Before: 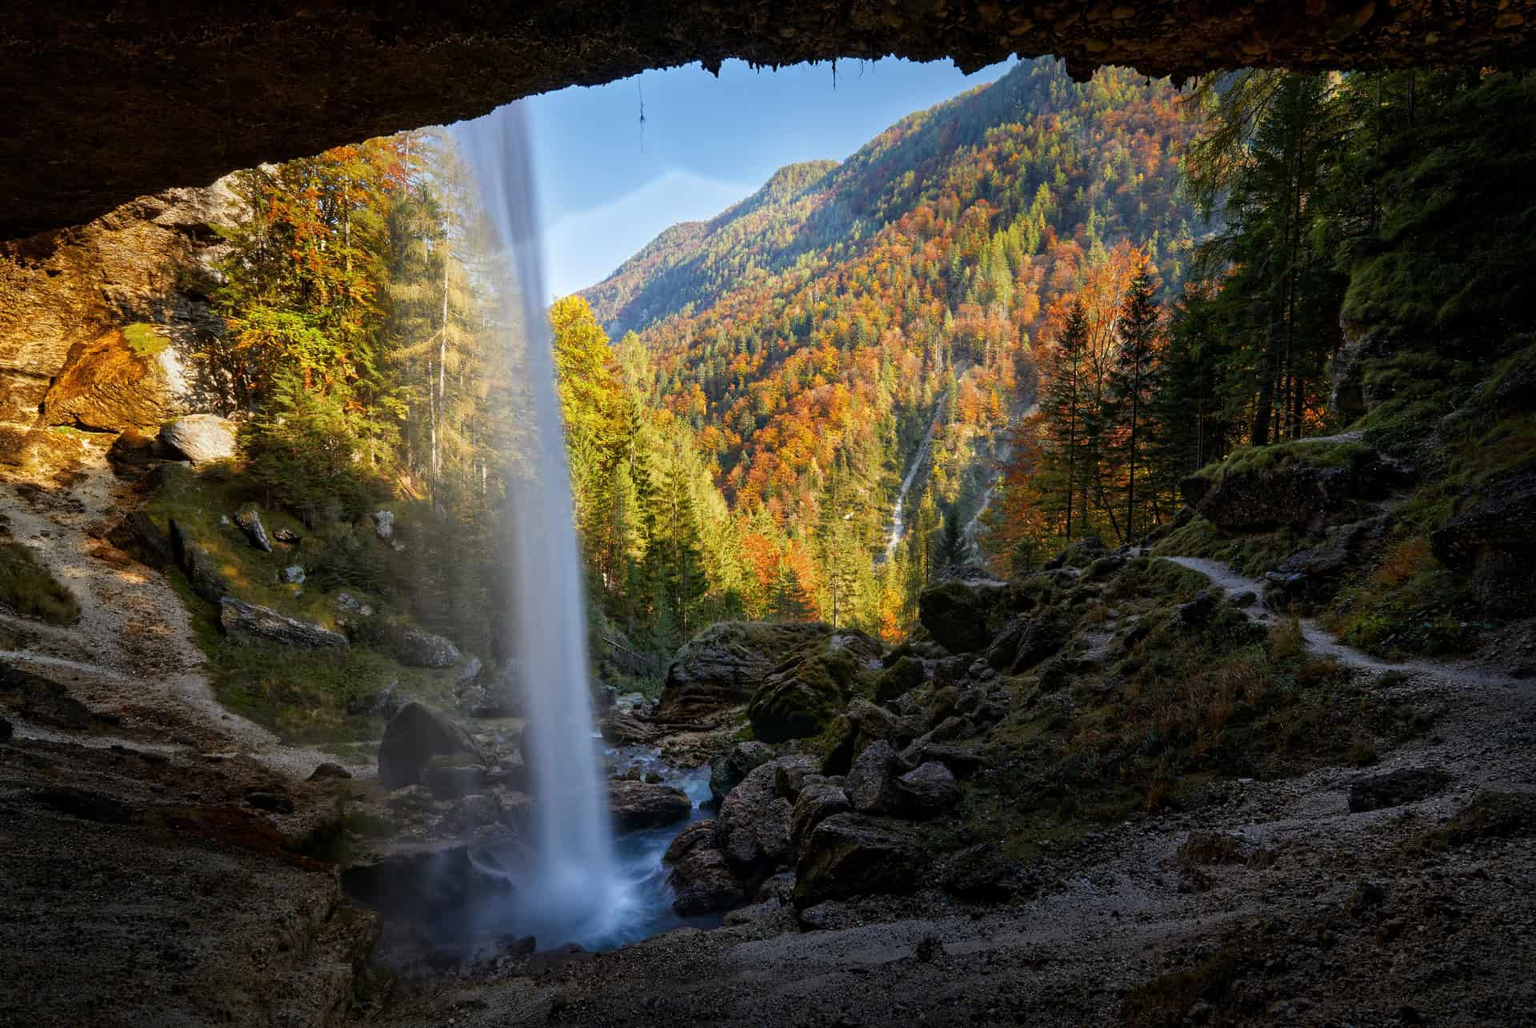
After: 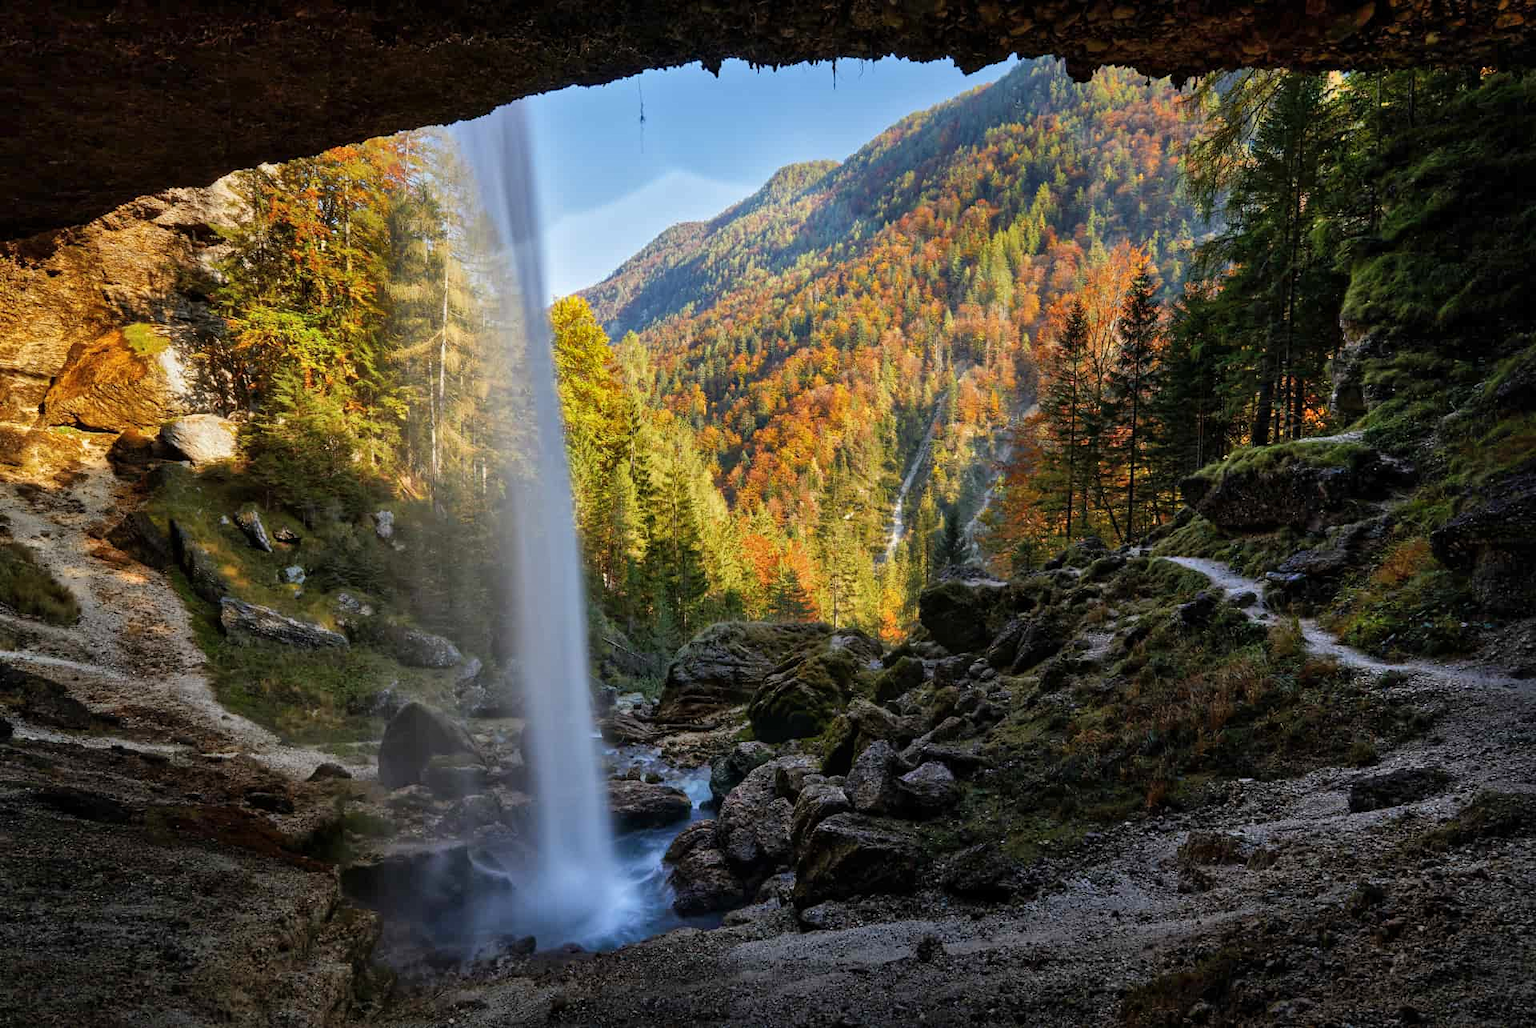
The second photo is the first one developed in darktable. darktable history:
shadows and highlights: radius 107.51, shadows 45.4, highlights -66.31, low approximation 0.01, soften with gaussian
